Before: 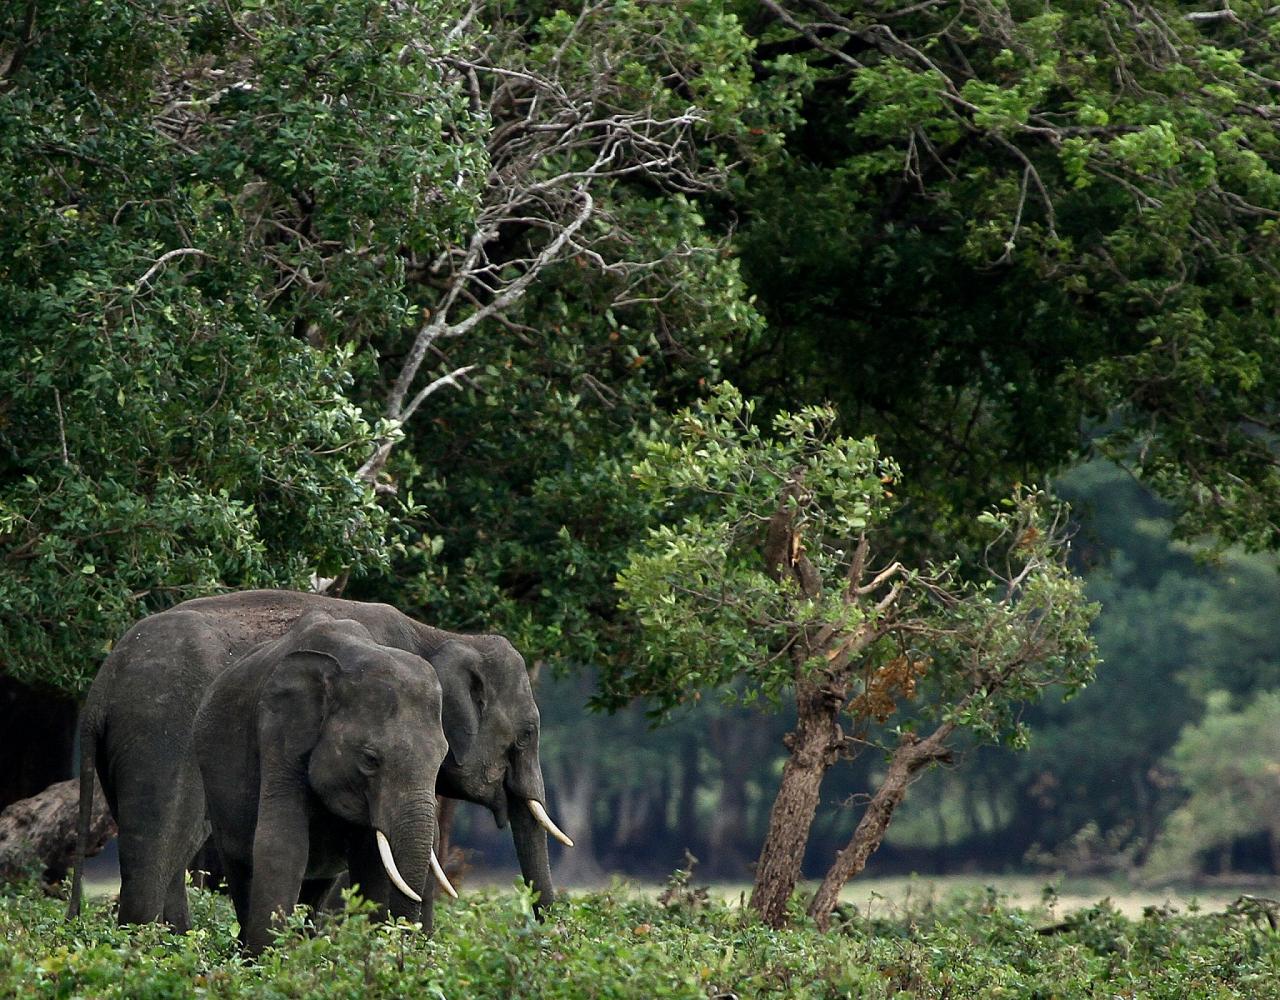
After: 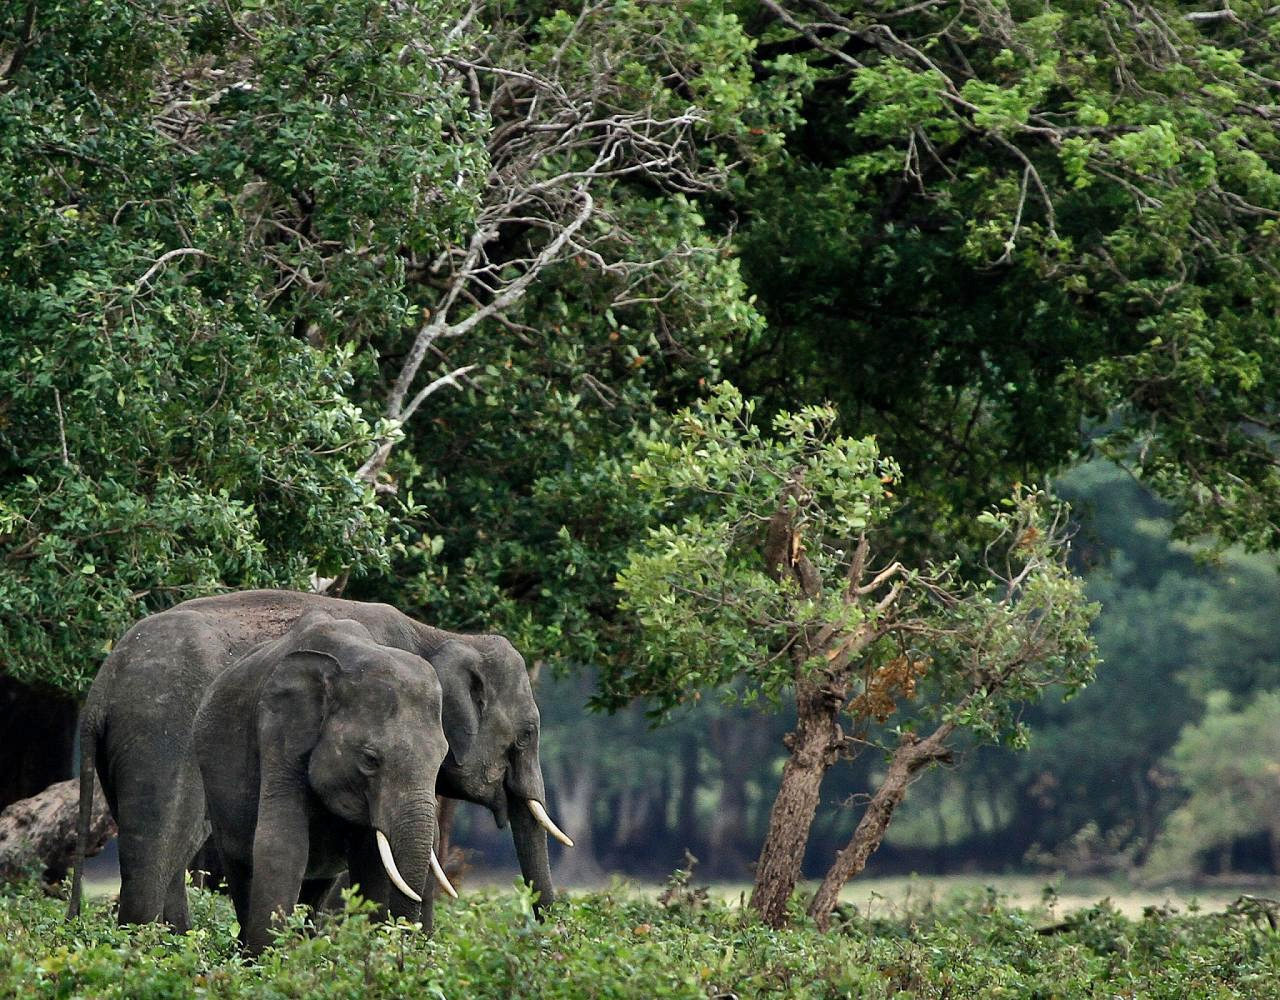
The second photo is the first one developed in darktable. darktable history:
color balance rgb: global vibrance 6.81%, saturation formula JzAzBz (2021)
shadows and highlights: shadows 53, soften with gaussian
